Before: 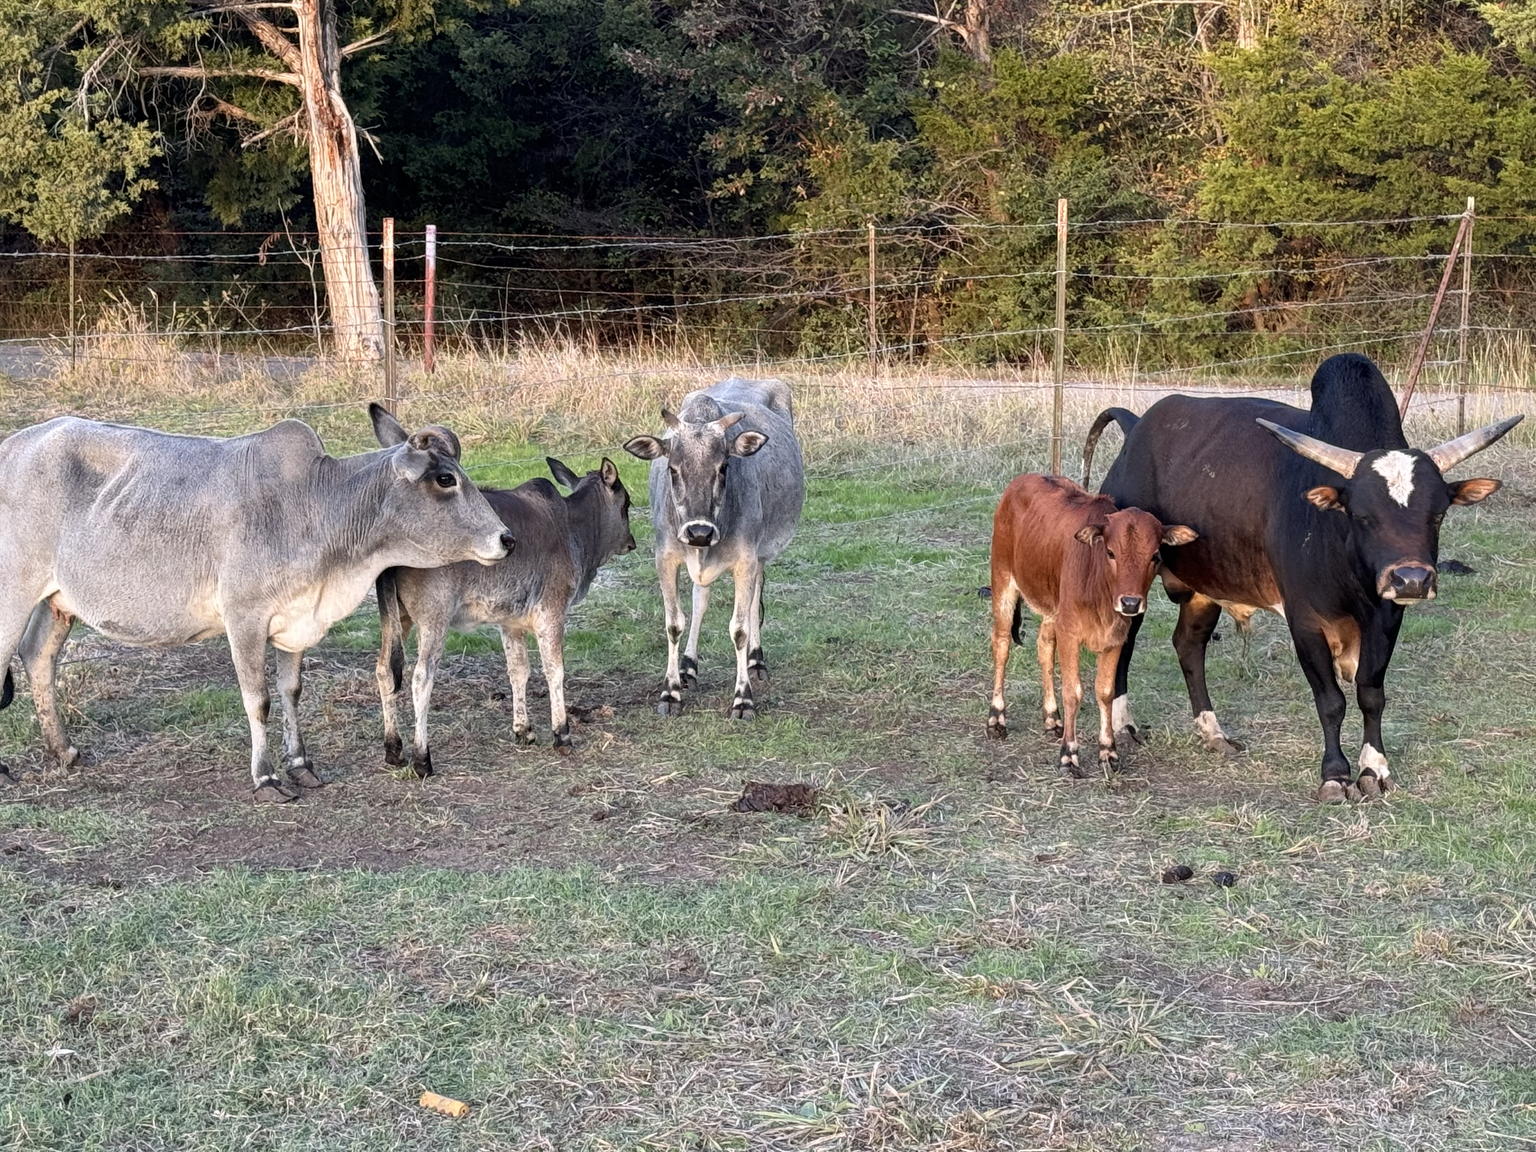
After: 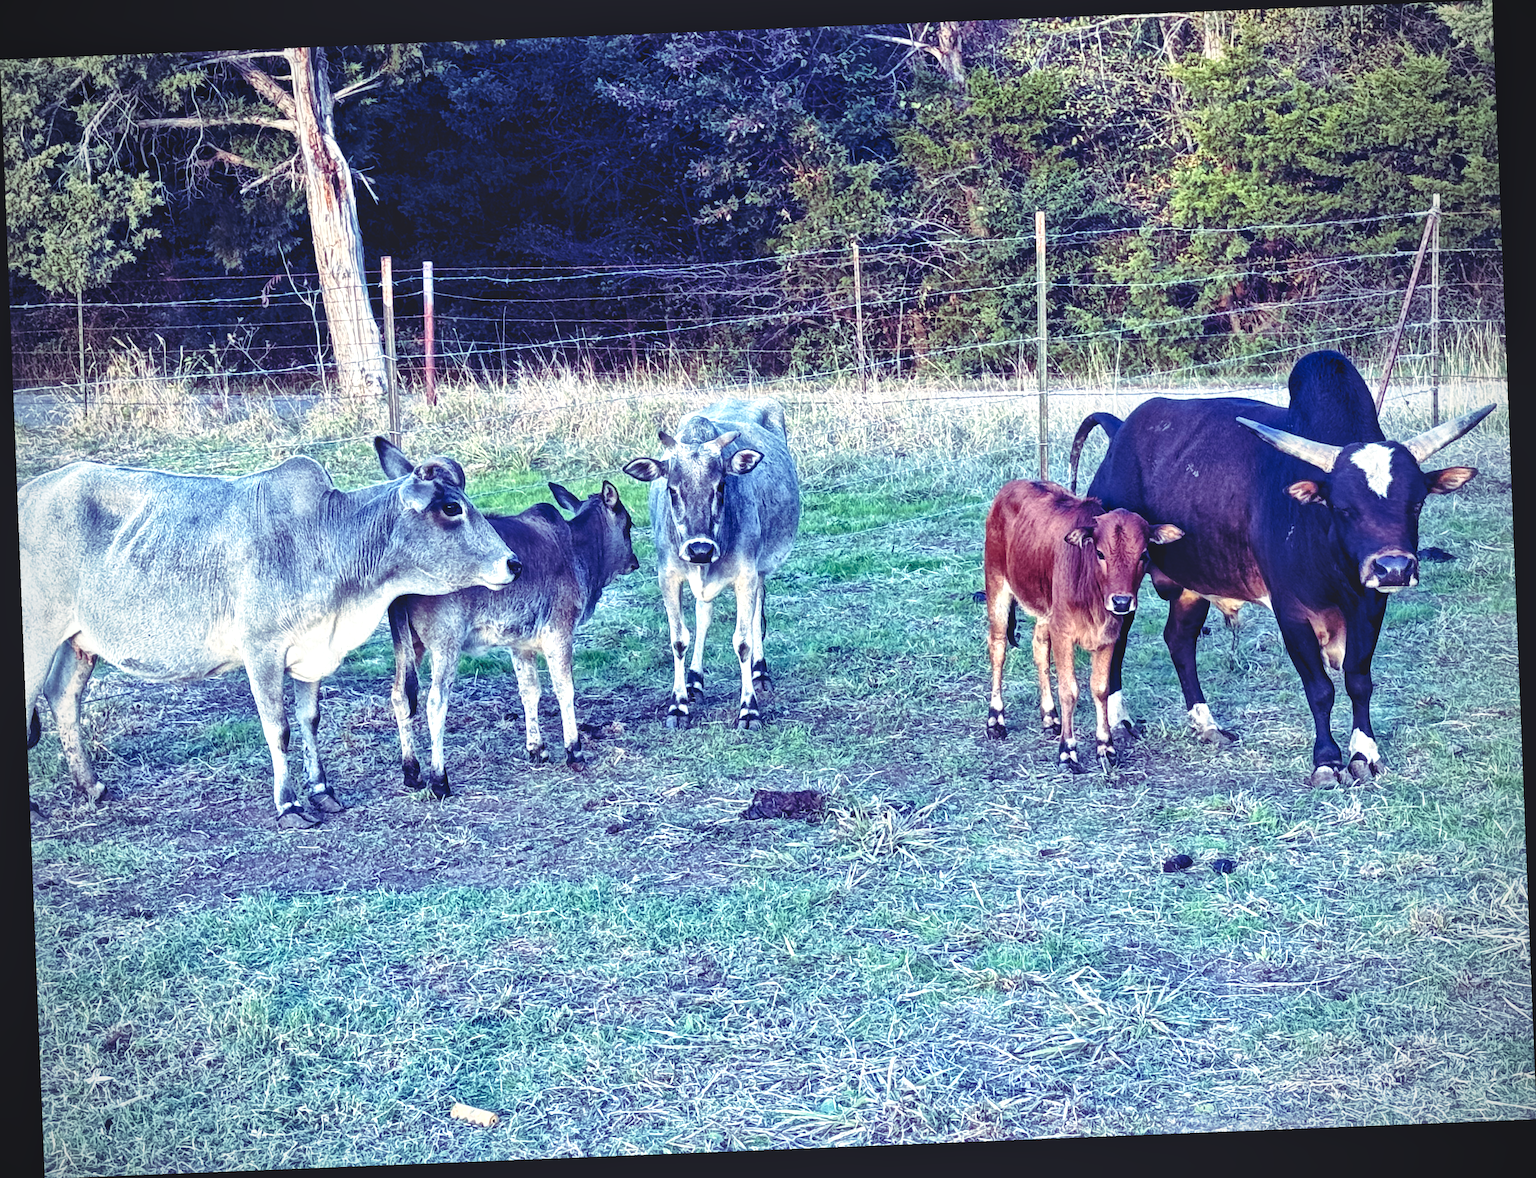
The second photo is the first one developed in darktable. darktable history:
local contrast: mode bilateral grid, contrast 20, coarseness 50, detail 161%, midtone range 0.2
rotate and perspective: rotation -2.29°, automatic cropping off
base curve: curves: ch0 [(0, 0) (0.04, 0.03) (0.133, 0.232) (0.448, 0.748) (0.843, 0.968) (1, 1)], preserve colors none
rgb curve: curves: ch0 [(0, 0.186) (0.314, 0.284) (0.576, 0.466) (0.805, 0.691) (0.936, 0.886)]; ch1 [(0, 0.186) (0.314, 0.284) (0.581, 0.534) (0.771, 0.746) (0.936, 0.958)]; ch2 [(0, 0.216) (0.275, 0.39) (1, 1)], mode RGB, independent channels, compensate middle gray true, preserve colors none
vignetting: on, module defaults
color balance rgb: shadows lift › hue 87.51°, highlights gain › chroma 0.68%, highlights gain › hue 55.1°, global offset › chroma 0.13%, global offset › hue 253.66°, linear chroma grading › global chroma 0.5%, perceptual saturation grading › global saturation 16.38%
